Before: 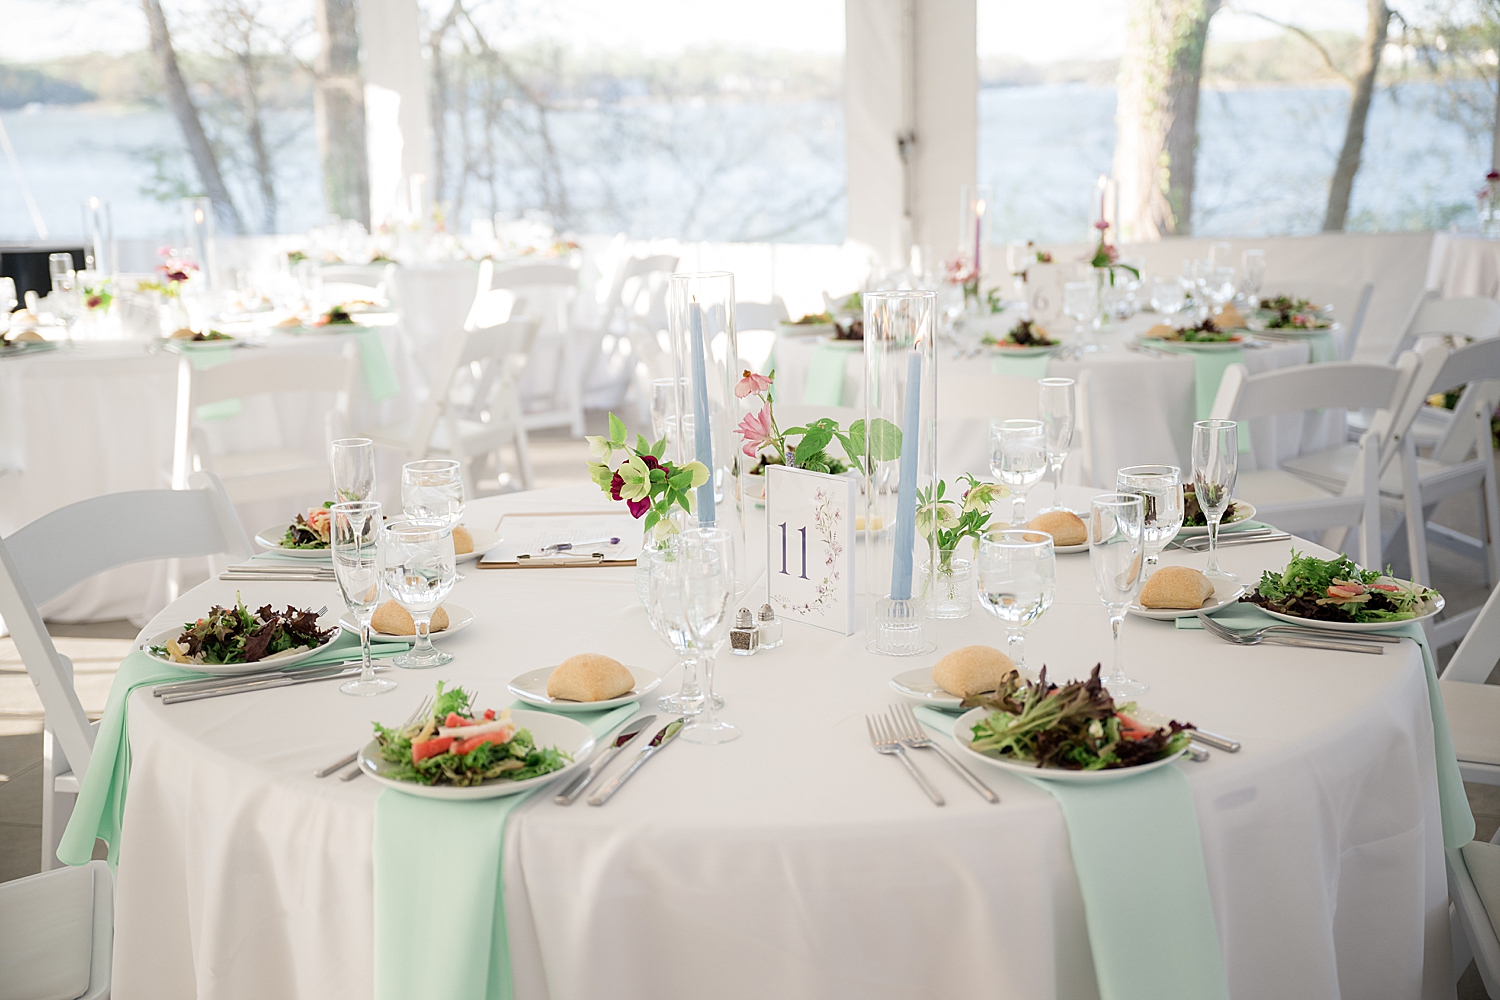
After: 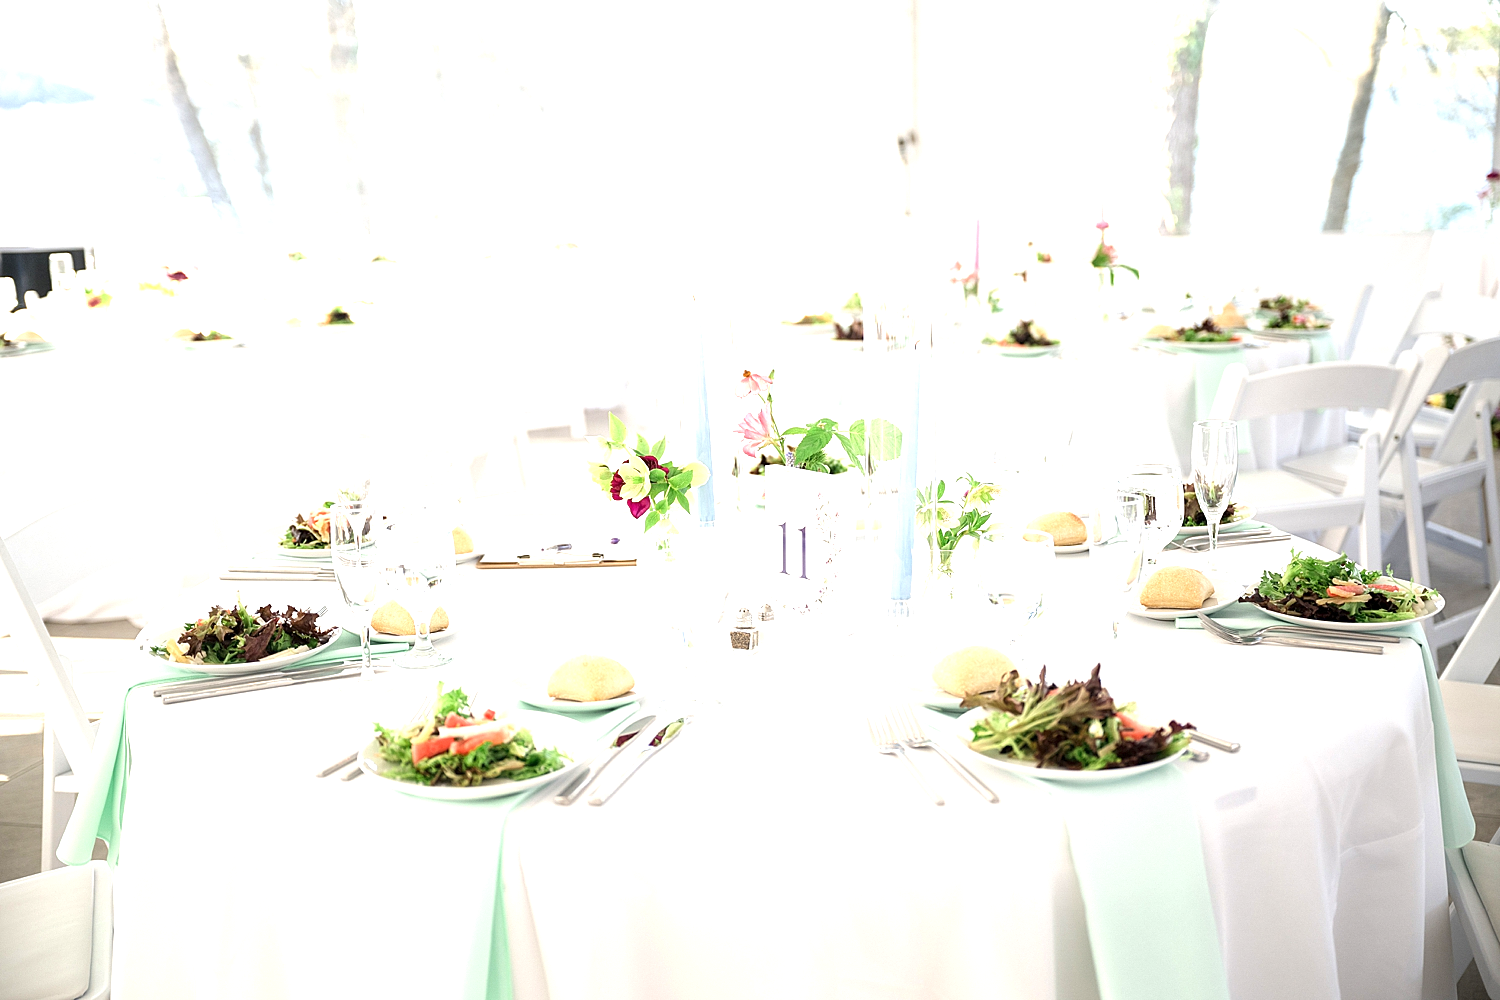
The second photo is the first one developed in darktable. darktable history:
local contrast: highlights 107%, shadows 97%, detail 120%, midtone range 0.2
exposure: black level correction 0, exposure 1.103 EV, compensate highlight preservation false
